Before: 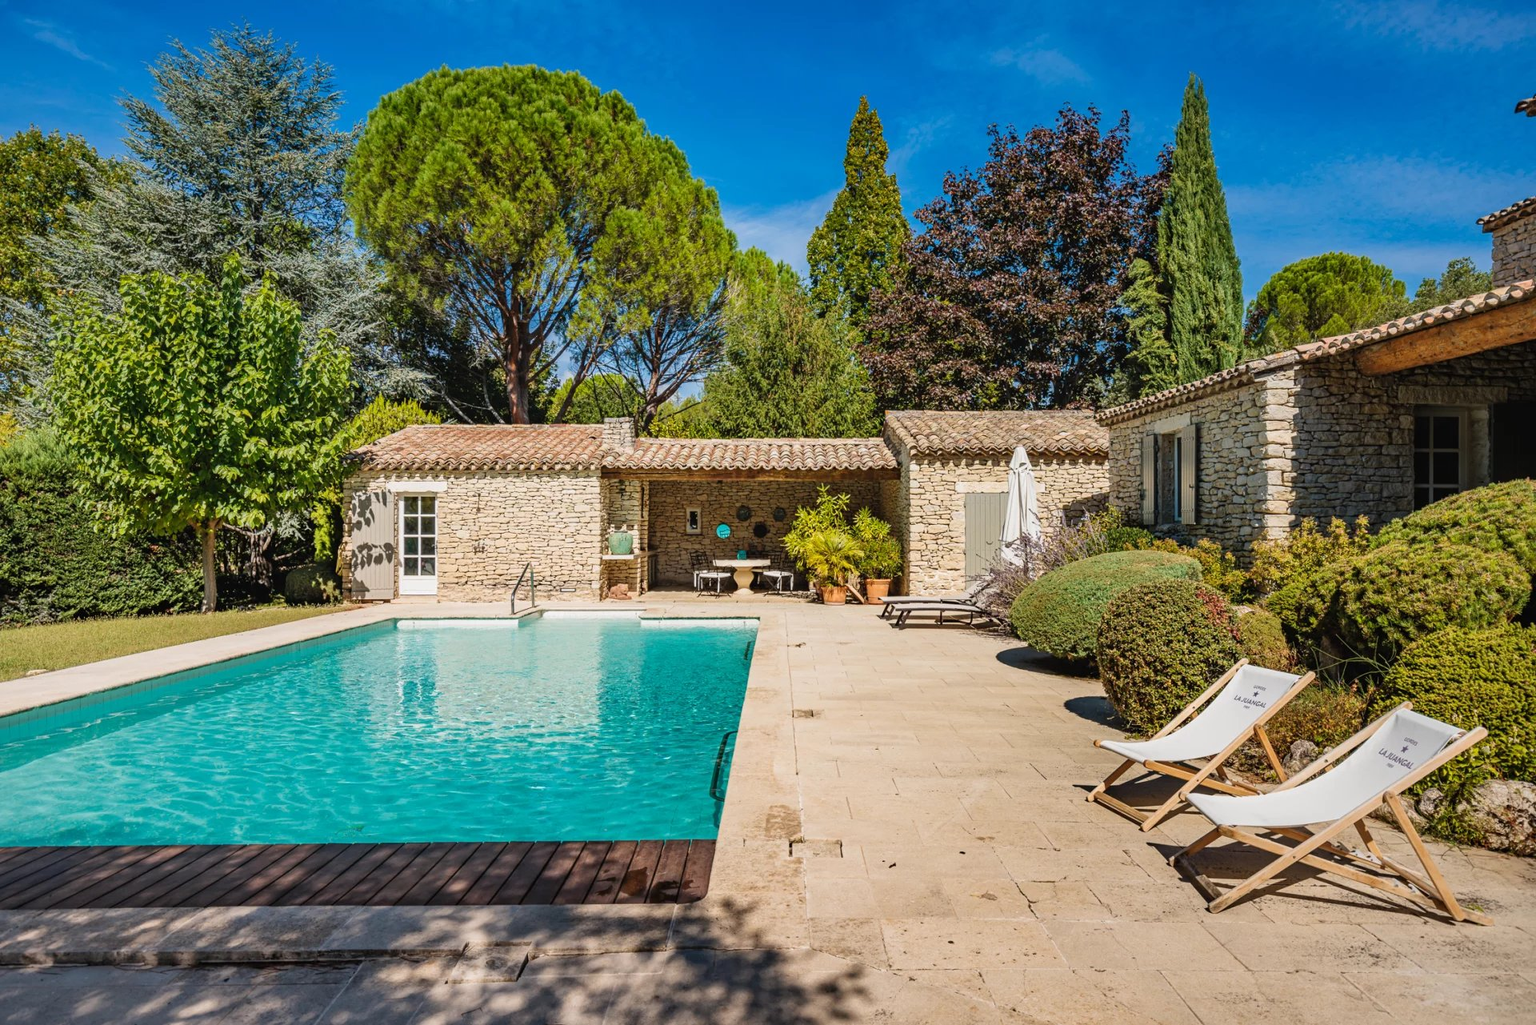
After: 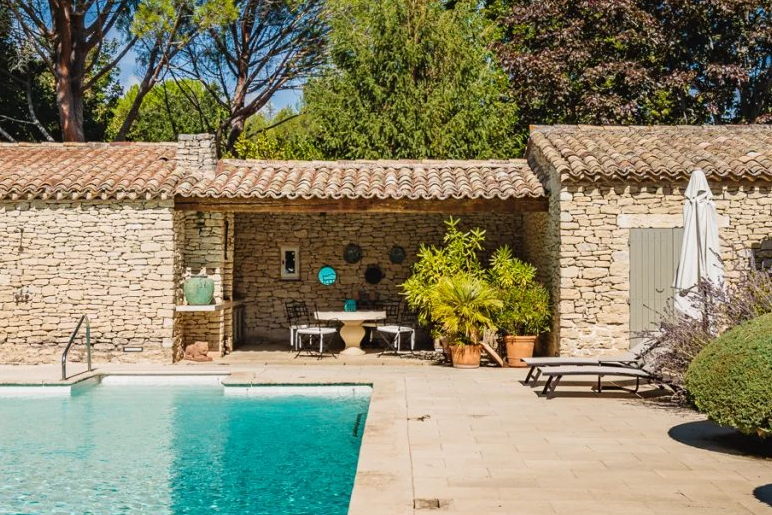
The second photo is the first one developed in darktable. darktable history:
crop: left 30.091%, top 30.308%, right 29.682%, bottom 29.456%
